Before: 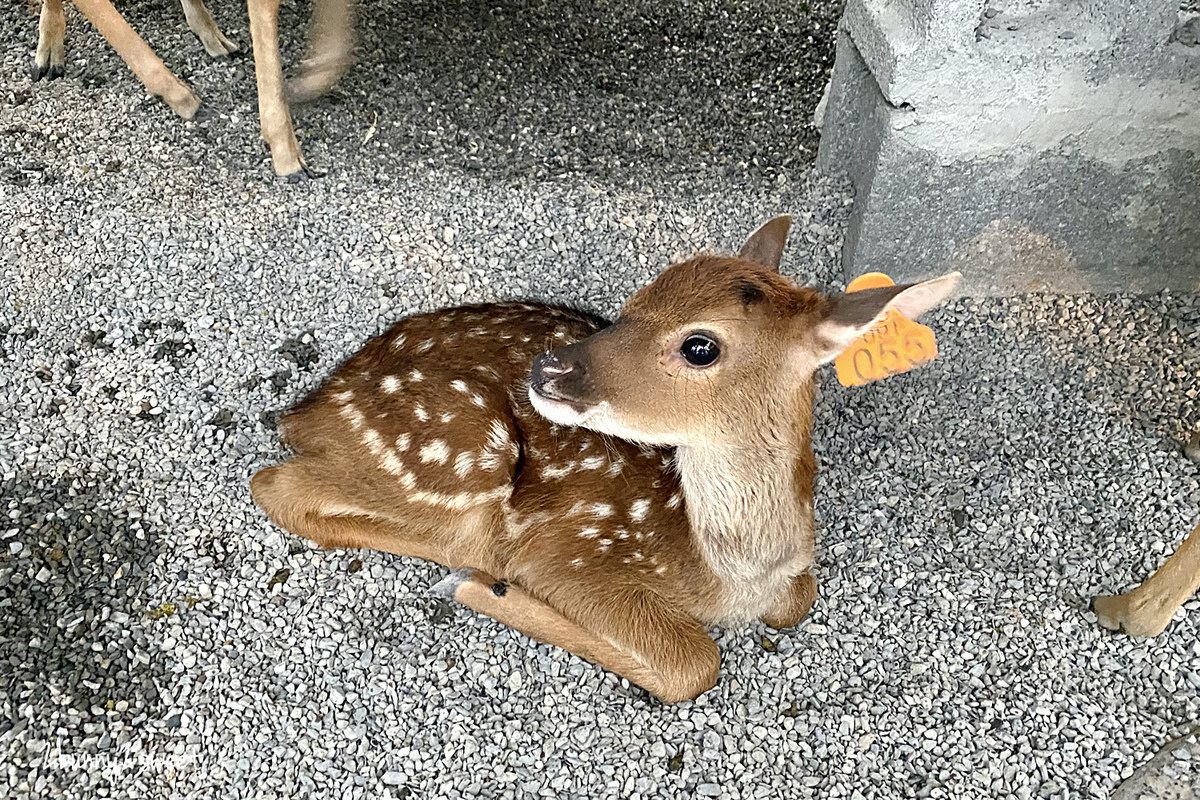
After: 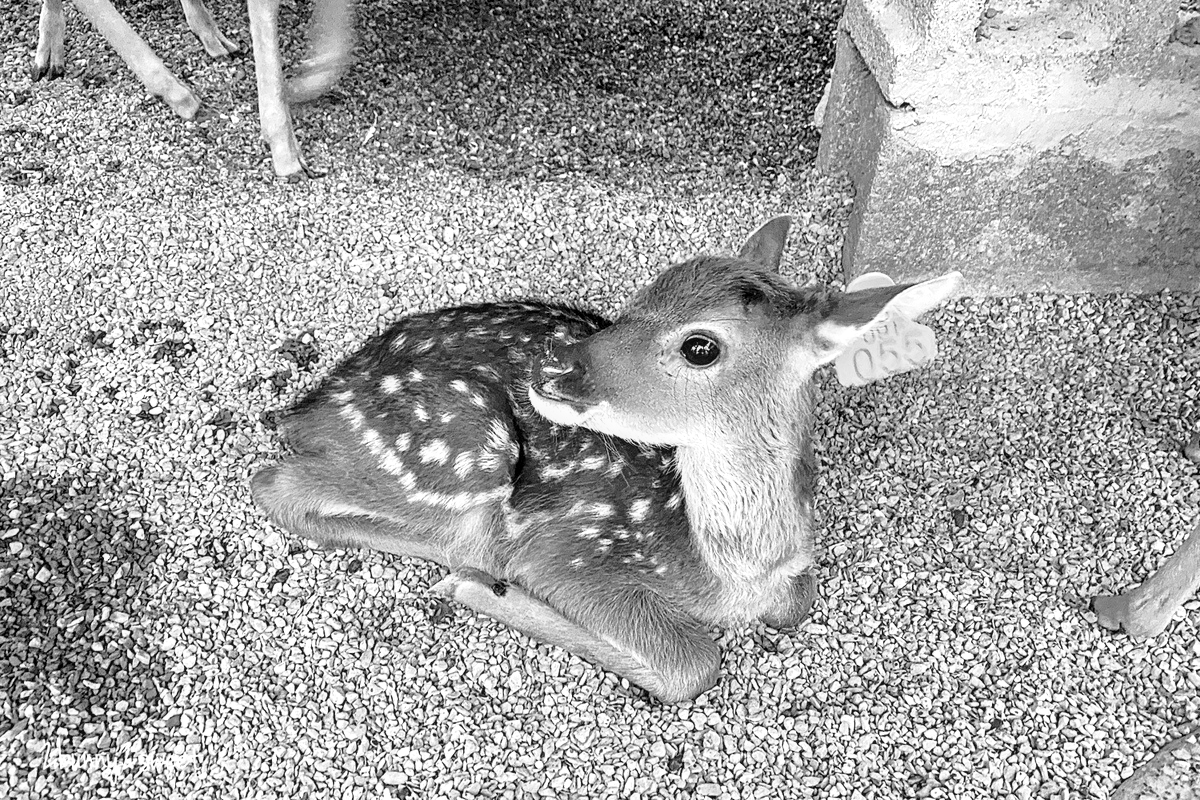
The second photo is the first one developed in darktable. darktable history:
monochrome: on, module defaults
shadows and highlights: on, module defaults
base curve: curves: ch0 [(0, 0) (0.028, 0.03) (0.121, 0.232) (0.46, 0.748) (0.859, 0.968) (1, 1)], preserve colors none
local contrast: on, module defaults
